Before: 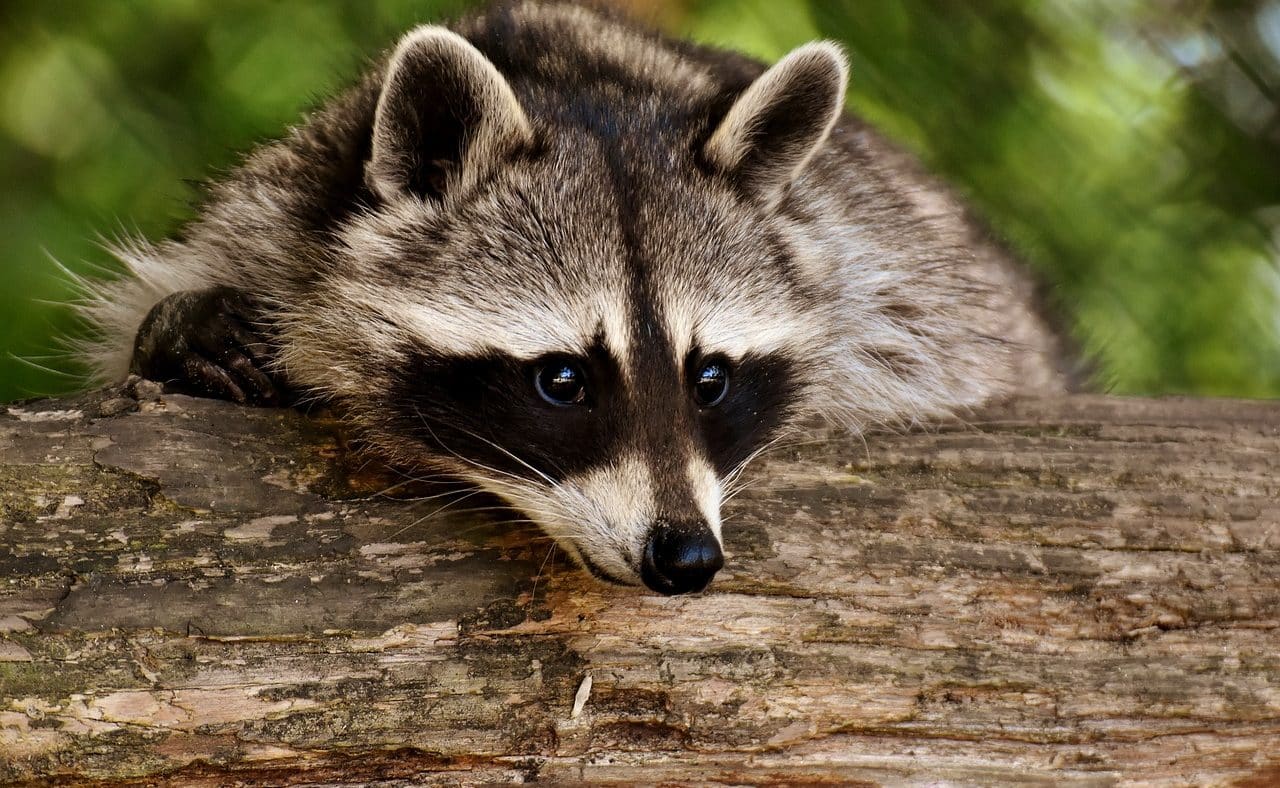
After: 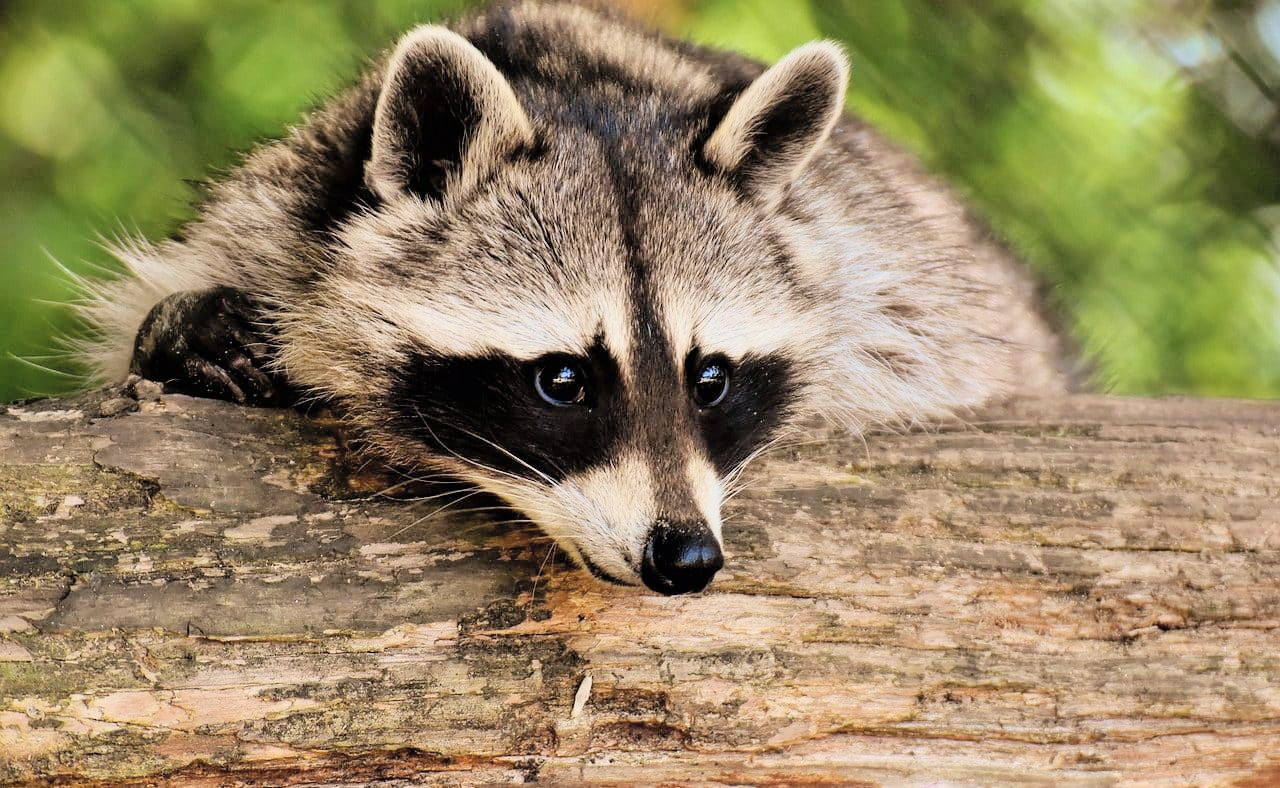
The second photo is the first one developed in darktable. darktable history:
contrast brightness saturation: brightness 0.15
filmic rgb: black relative exposure -7.65 EV, white relative exposure 4.56 EV, hardness 3.61, color science v6 (2022)
exposure: exposure 0.78 EV, compensate exposure bias true, compensate highlight preservation false
